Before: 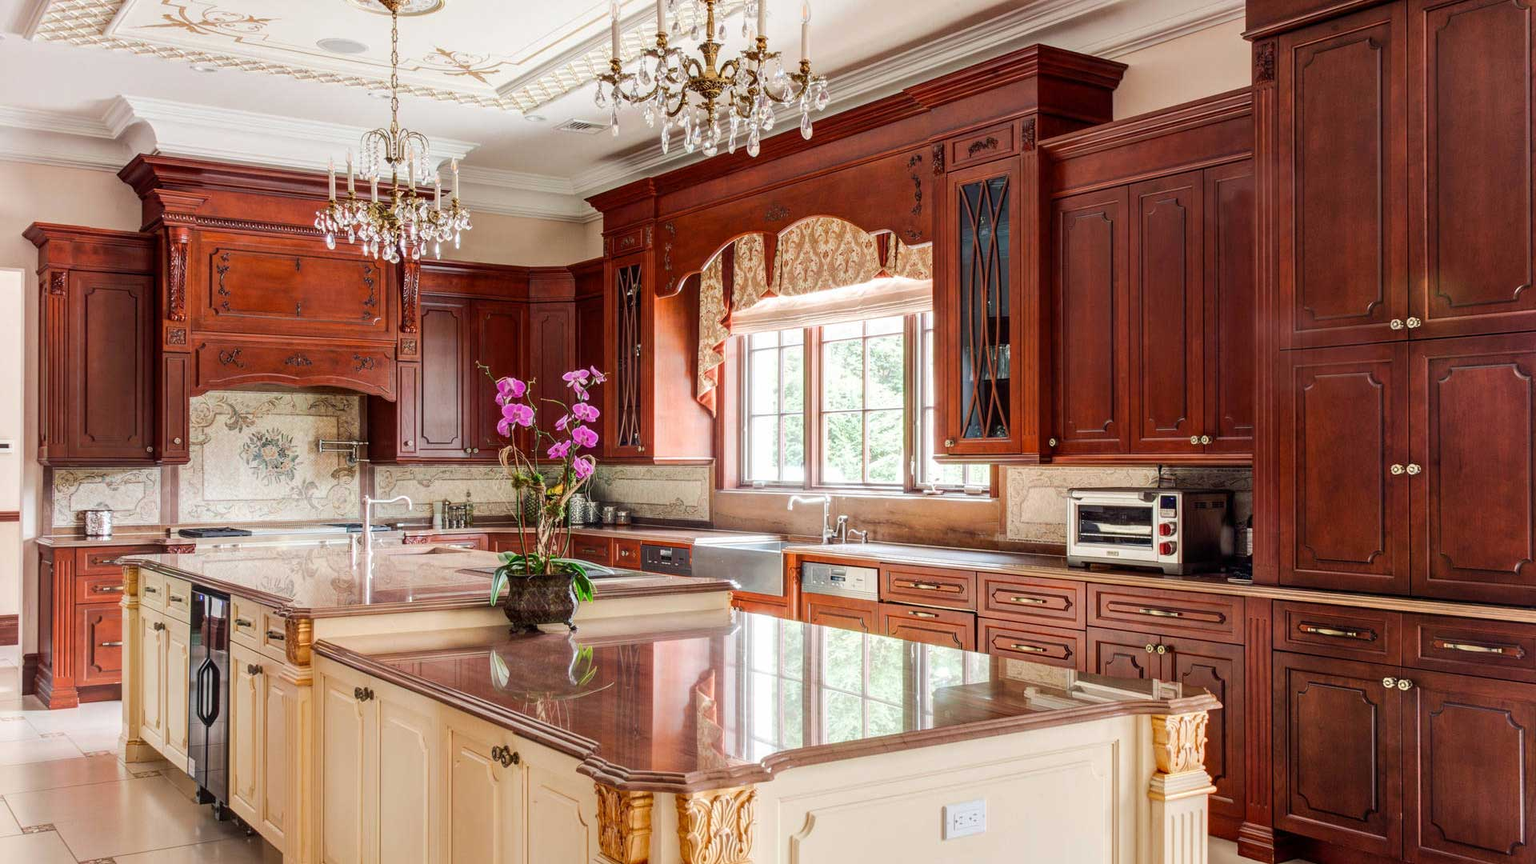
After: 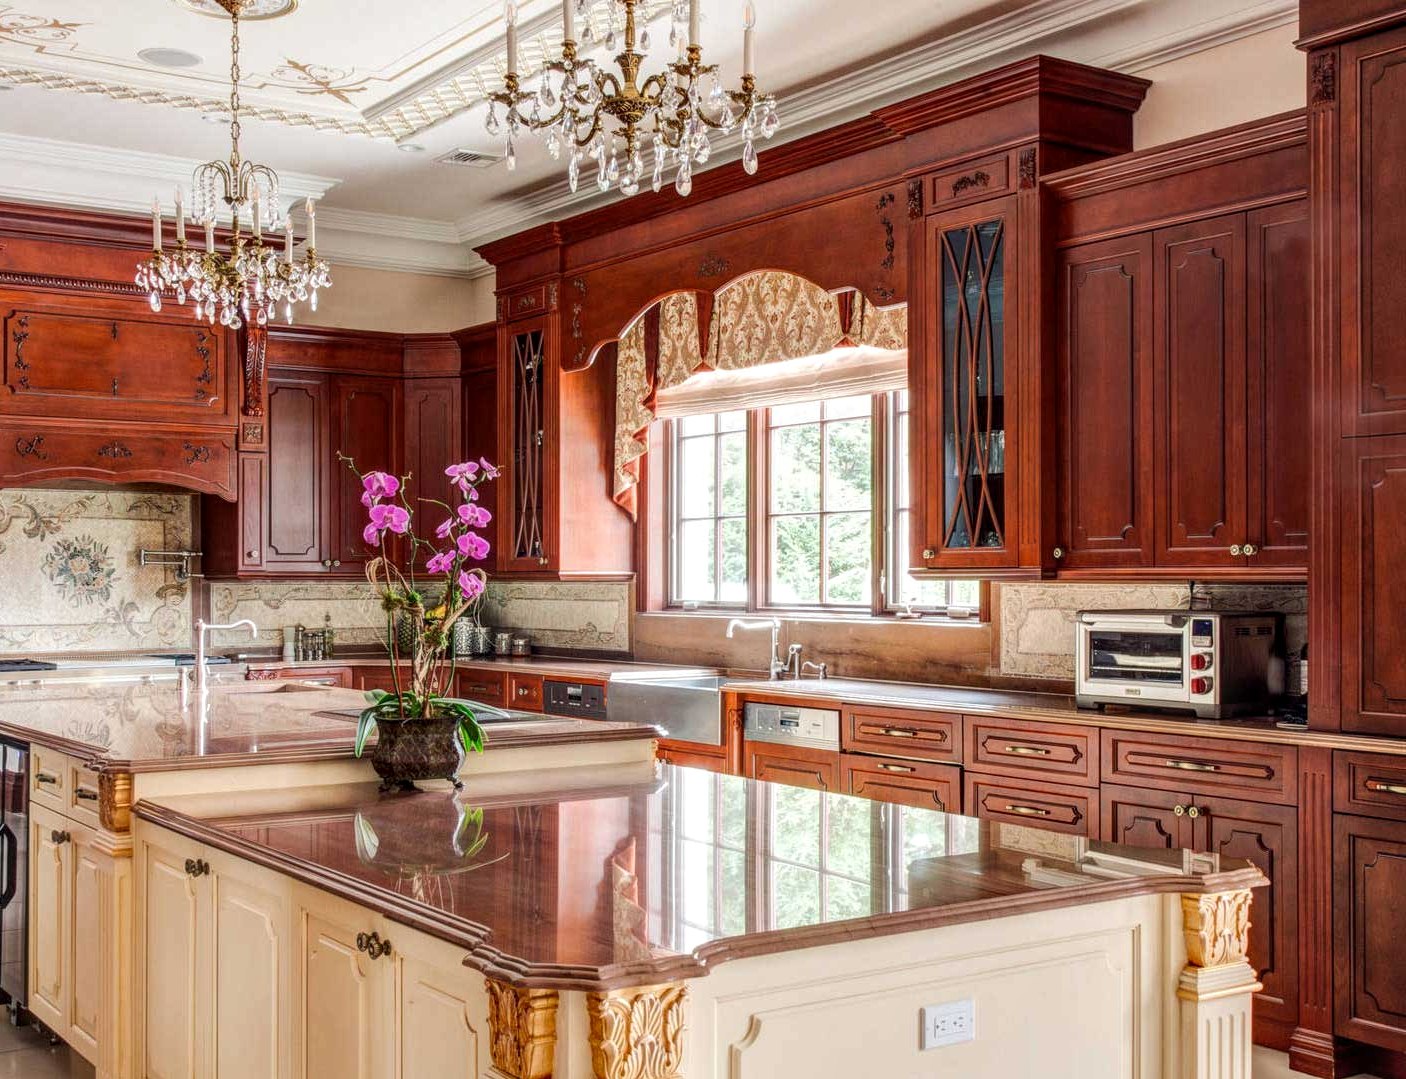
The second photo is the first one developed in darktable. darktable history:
crop: left 13.443%, right 13.31%
local contrast: on, module defaults
